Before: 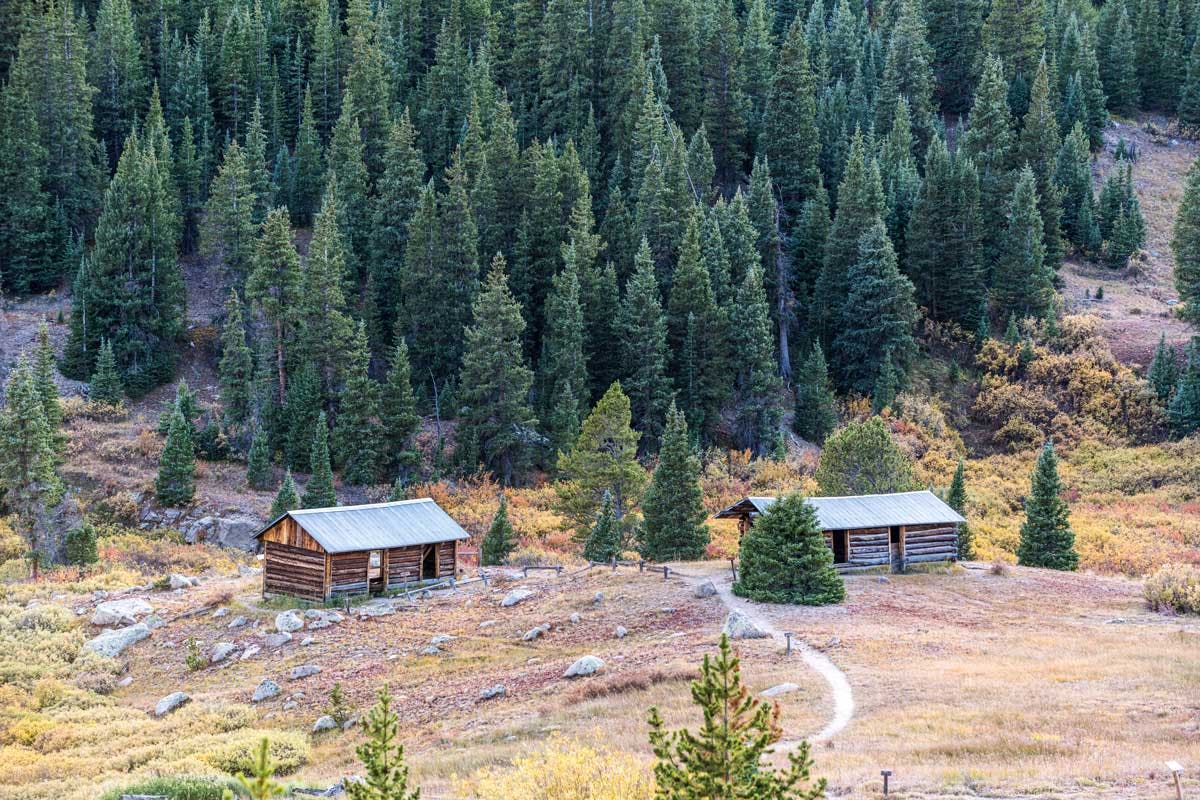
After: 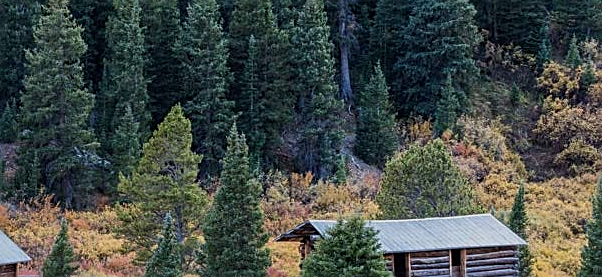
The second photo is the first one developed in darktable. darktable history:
sharpen: on, module defaults
crop: left 36.607%, top 34.735%, right 13.146%, bottom 30.611%
exposure: exposure -0.492 EV, compensate highlight preservation false
